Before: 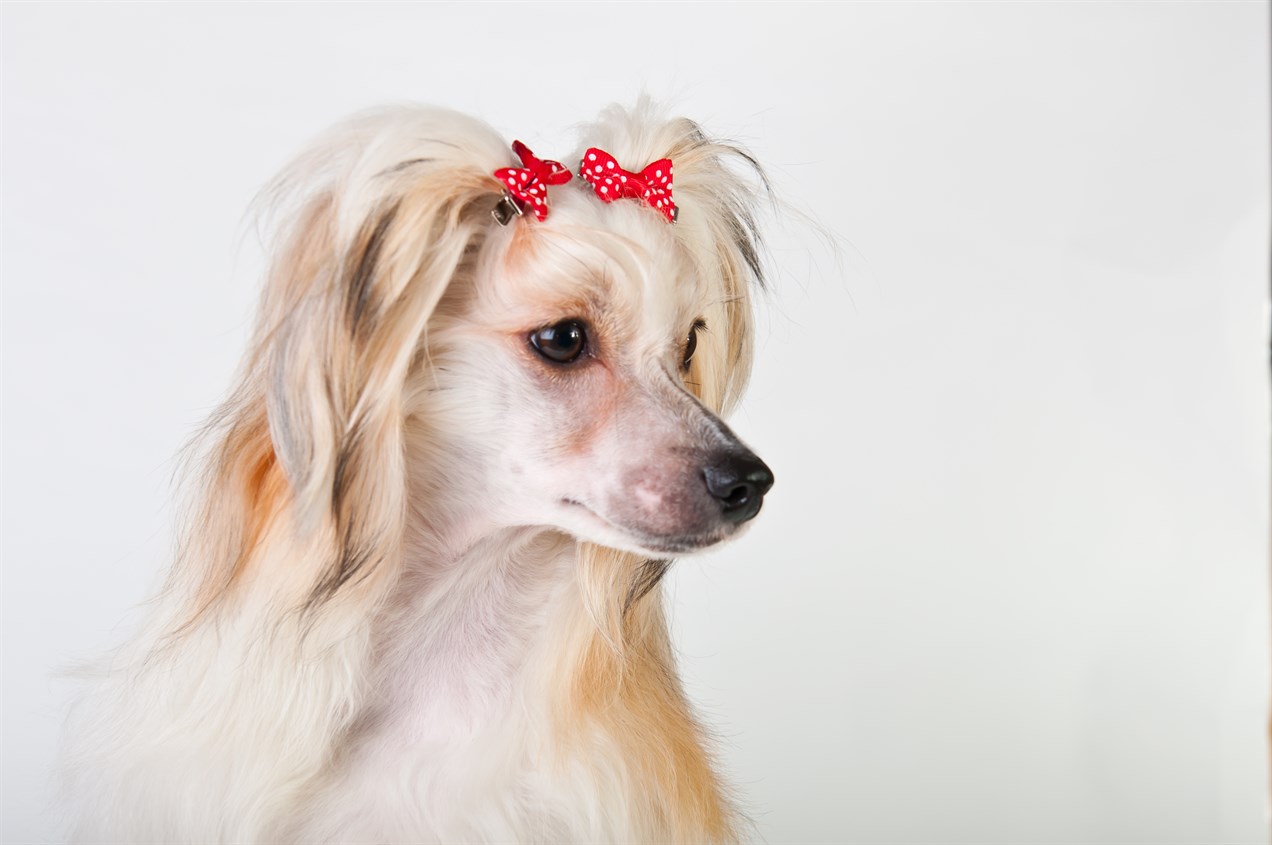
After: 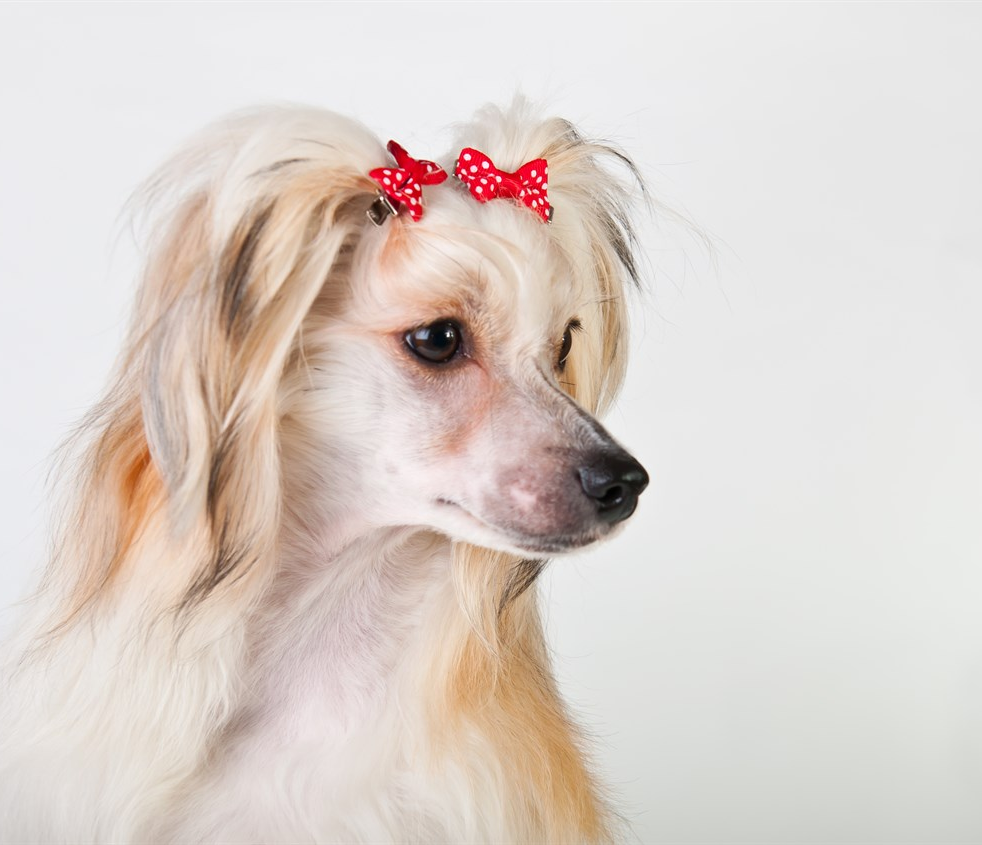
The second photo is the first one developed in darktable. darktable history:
crop: left 9.863%, right 12.881%
